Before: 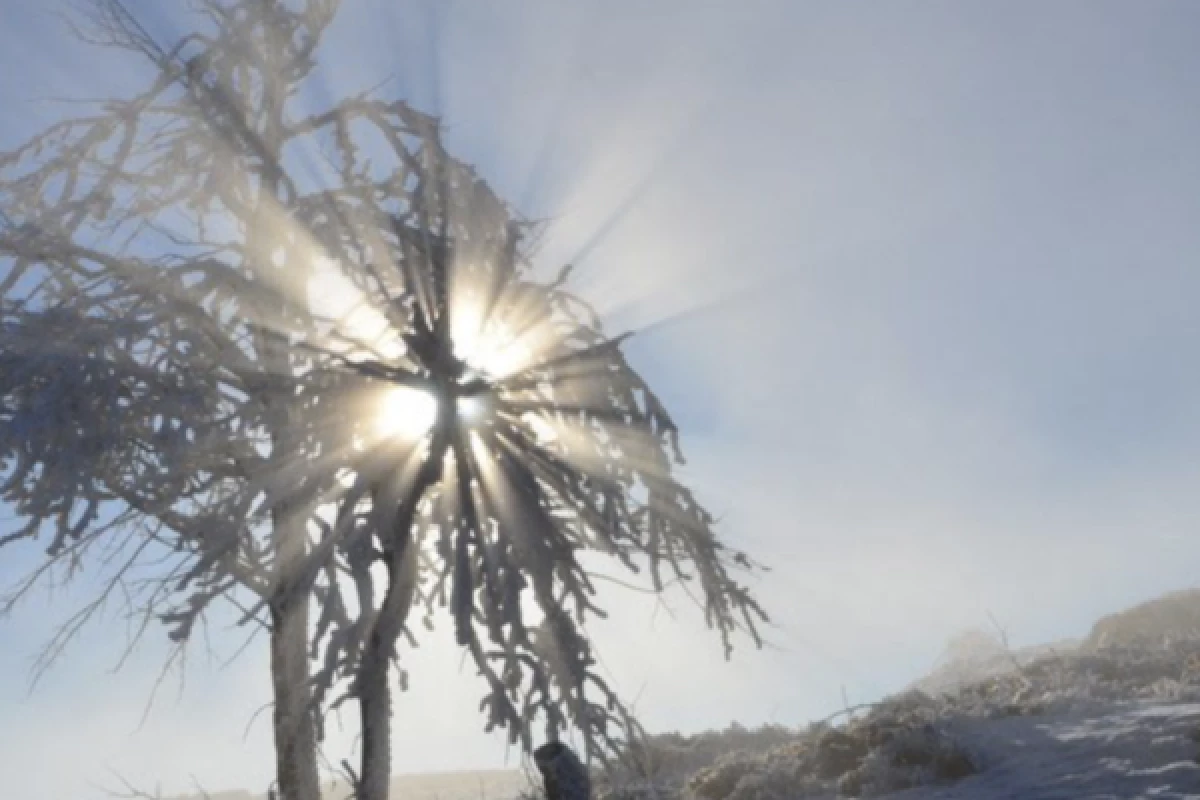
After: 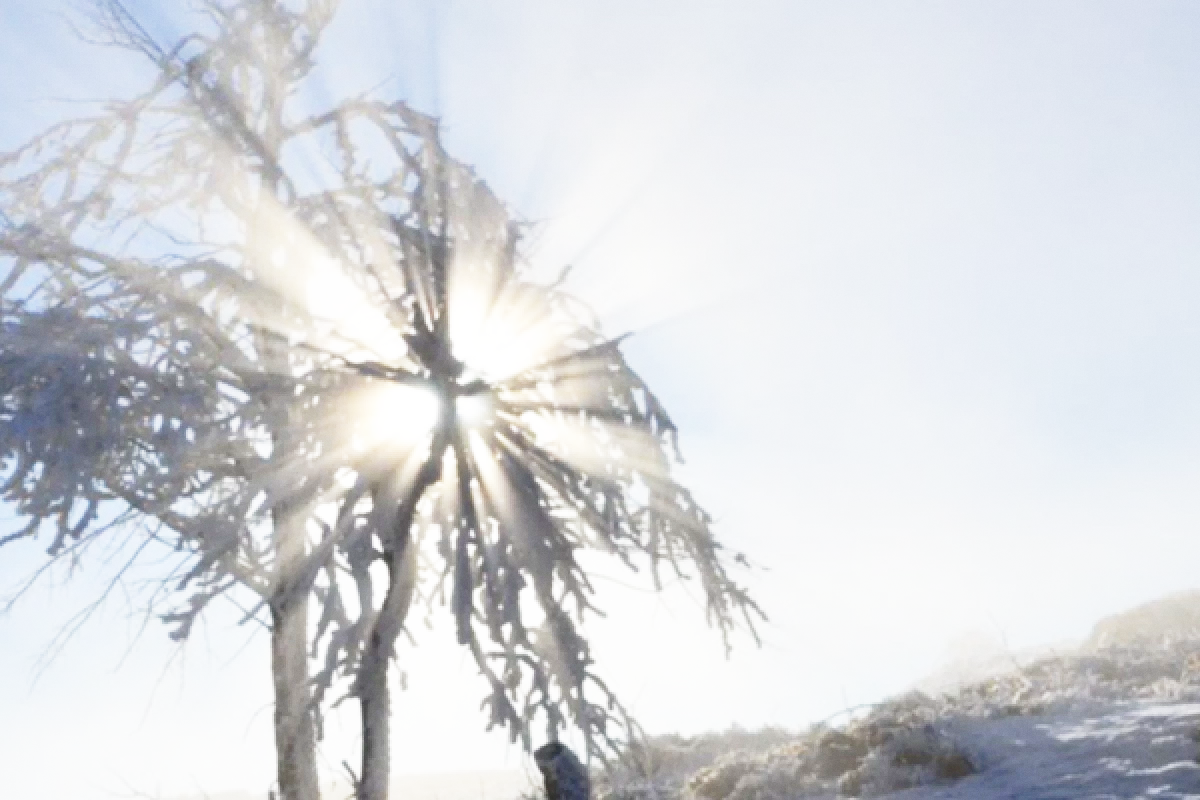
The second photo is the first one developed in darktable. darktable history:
base curve: curves: ch0 [(0, 0) (0.012, 0.01) (0.073, 0.168) (0.31, 0.711) (0.645, 0.957) (1, 1)], preserve colors none
grain: coarseness 0.09 ISO, strength 10%
